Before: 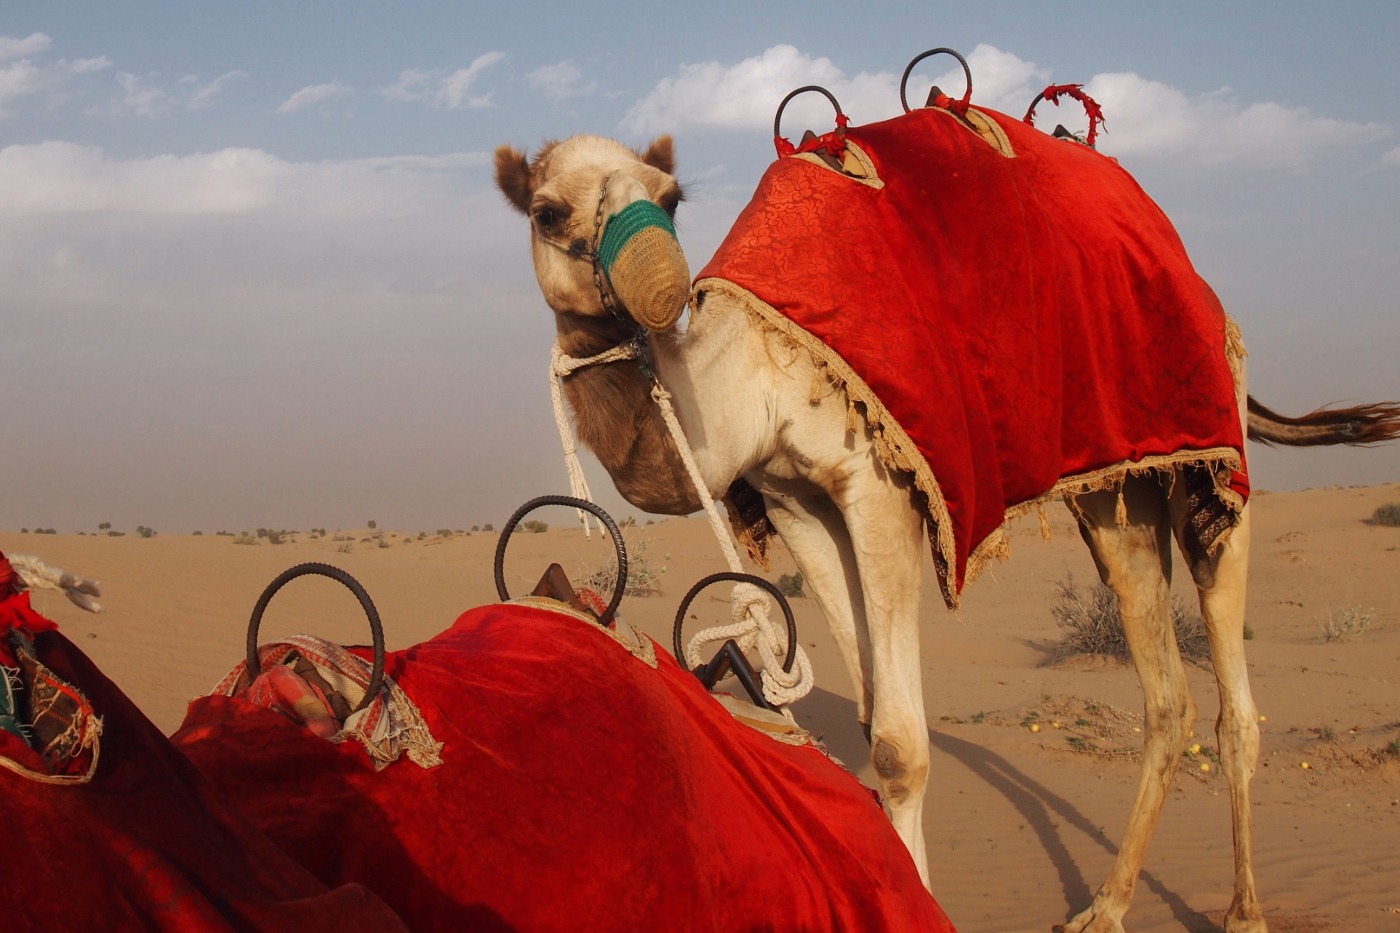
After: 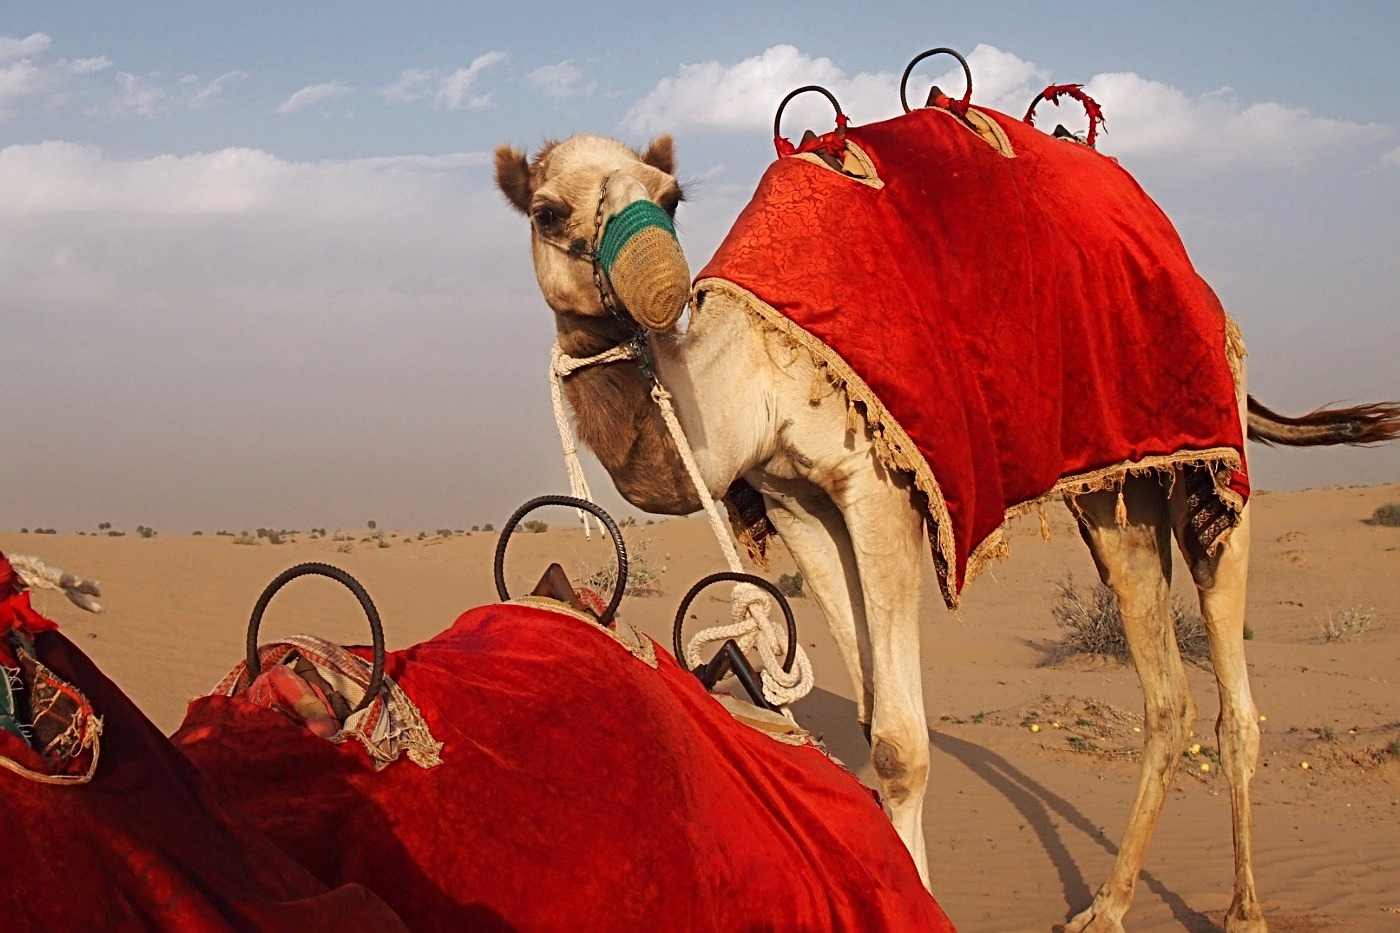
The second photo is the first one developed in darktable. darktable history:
sharpen: radius 4
exposure: exposure 0.2 EV, compensate highlight preservation false
